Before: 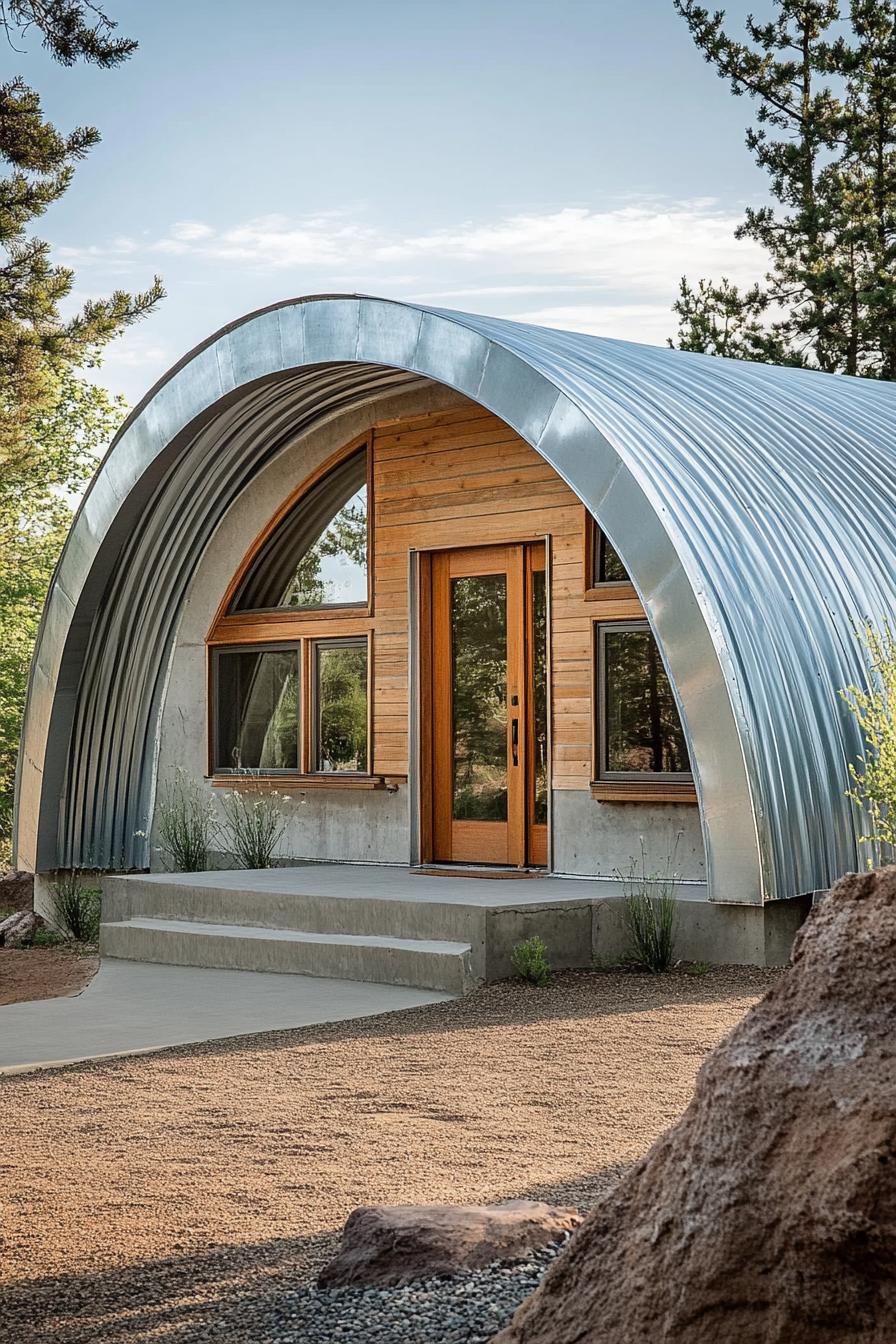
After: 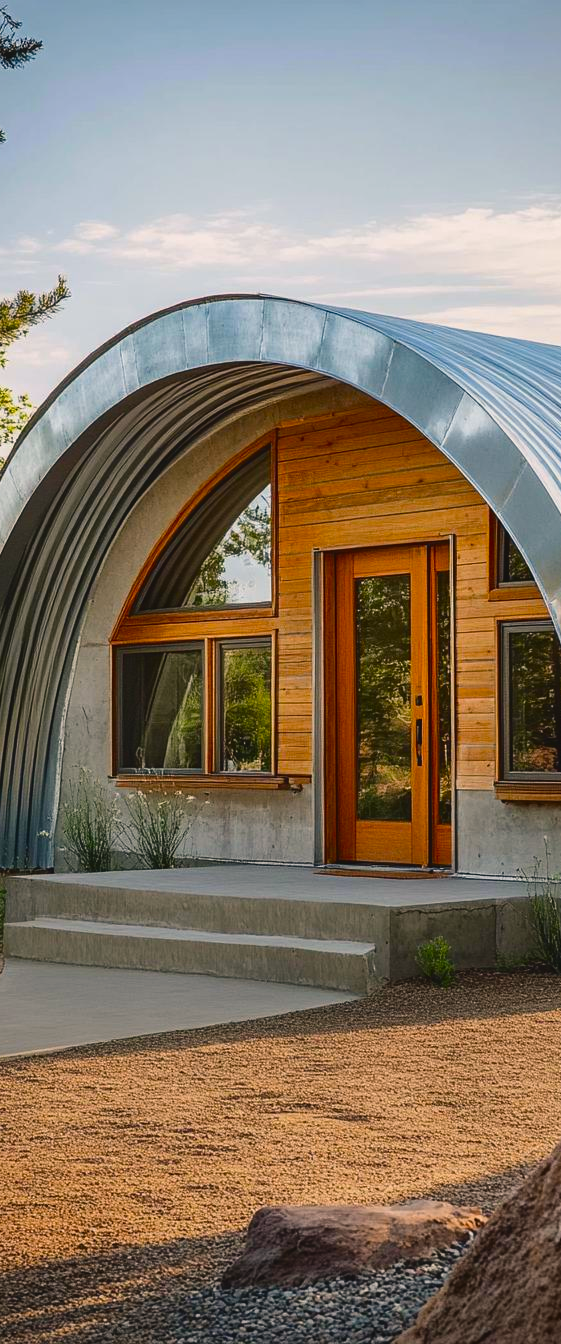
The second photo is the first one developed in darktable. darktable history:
exposure: black level correction -0.007, exposure 0.071 EV, compensate exposure bias true, compensate highlight preservation false
vignetting: fall-off start 96.68%, fall-off radius 98.89%, brightness -0.265, width/height ratio 0.611
color balance rgb: highlights gain › chroma 1.746%, highlights gain › hue 55.45°, linear chroma grading › global chroma 9.096%, perceptual saturation grading › global saturation 33.026%, contrast -10.341%
contrast brightness saturation: contrast 0.067, brightness -0.132, saturation 0.06
crop: left 10.804%, right 26.504%
